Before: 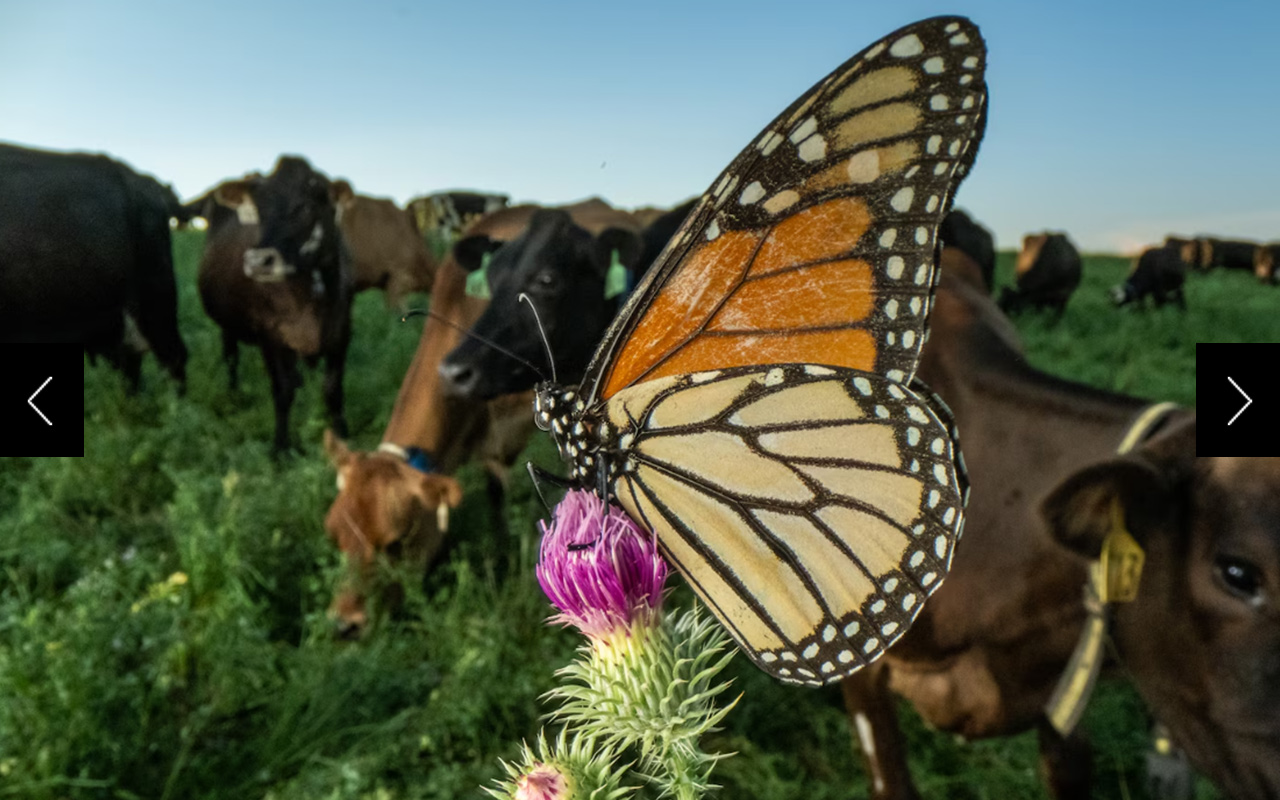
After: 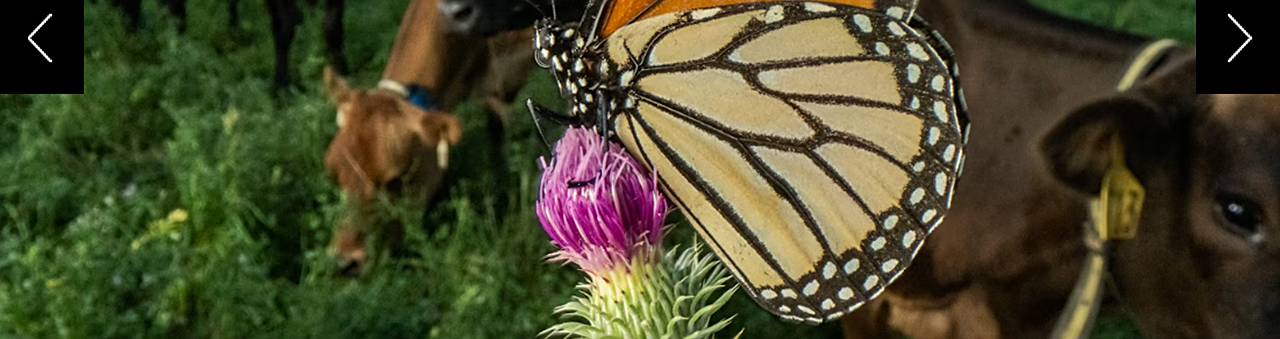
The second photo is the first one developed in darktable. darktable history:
shadows and highlights: shadows -20.34, white point adjustment -2.01, highlights -35.12
sharpen: on, module defaults
crop: top 45.384%, bottom 12.209%
